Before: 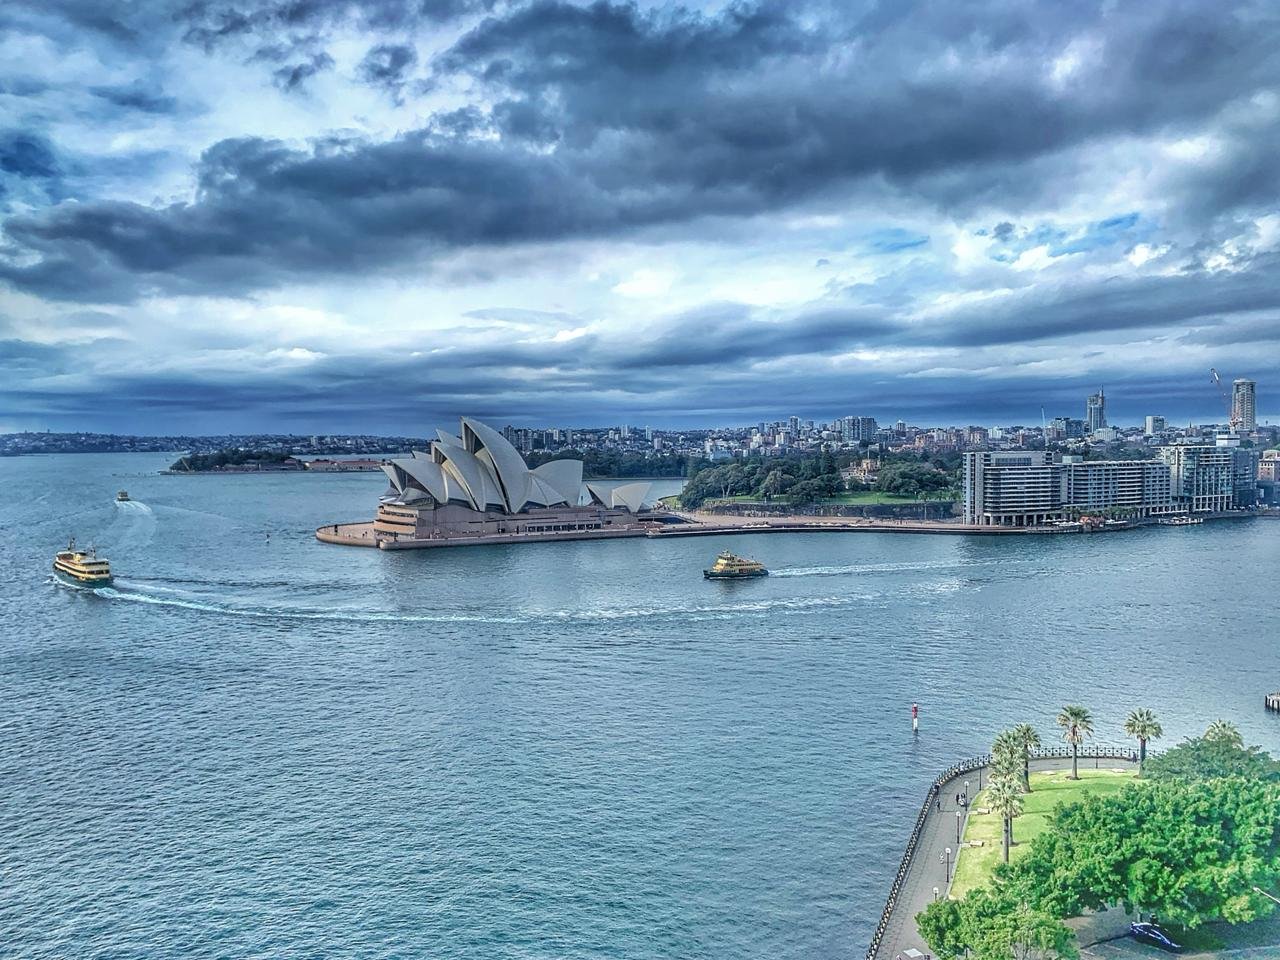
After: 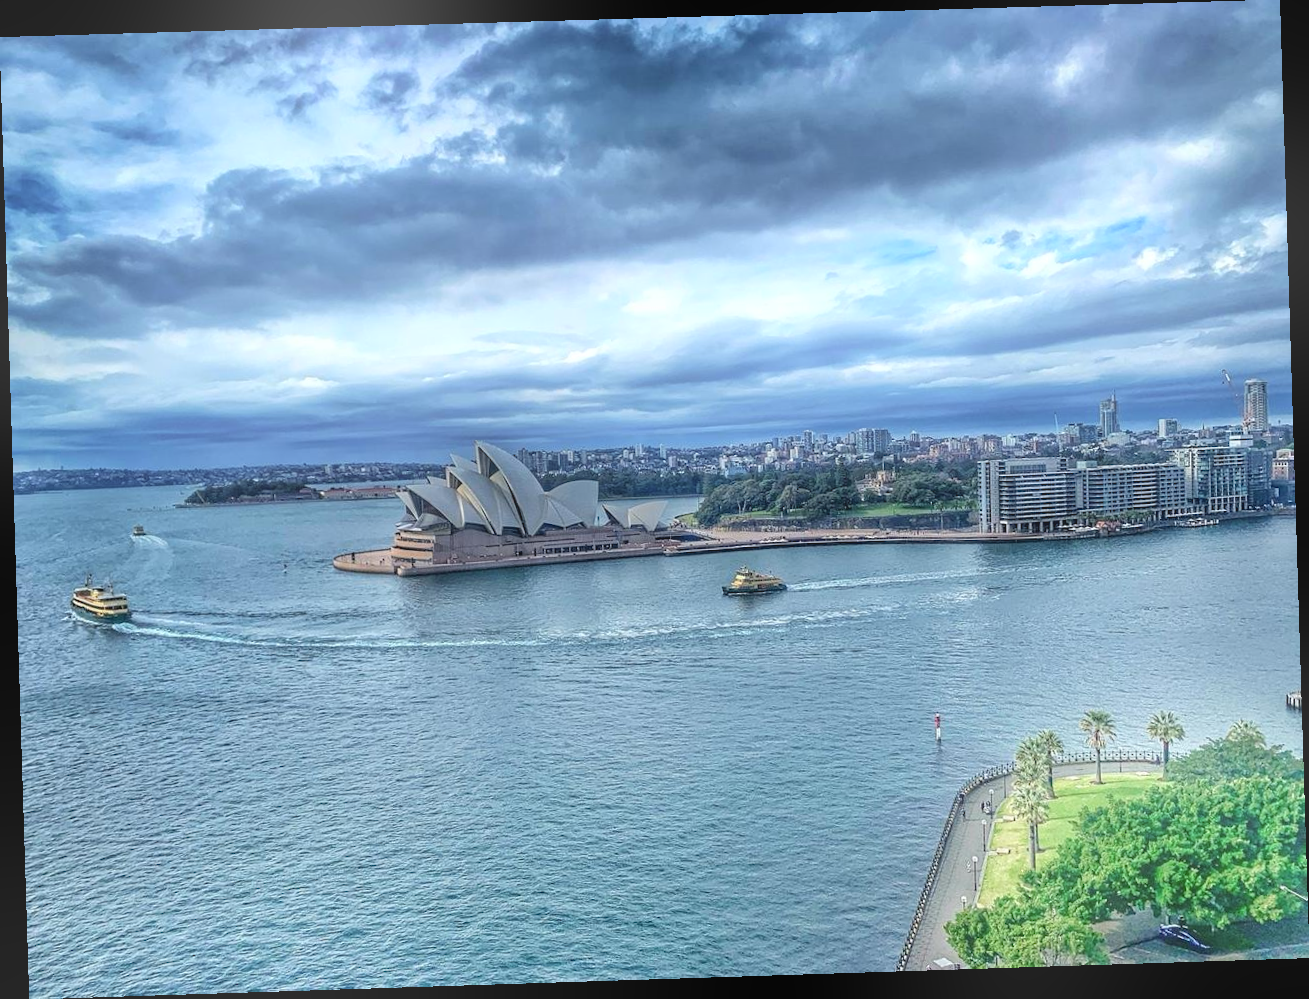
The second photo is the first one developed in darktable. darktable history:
rotate and perspective: rotation -1.77°, lens shift (horizontal) 0.004, automatic cropping off
bloom: on, module defaults
